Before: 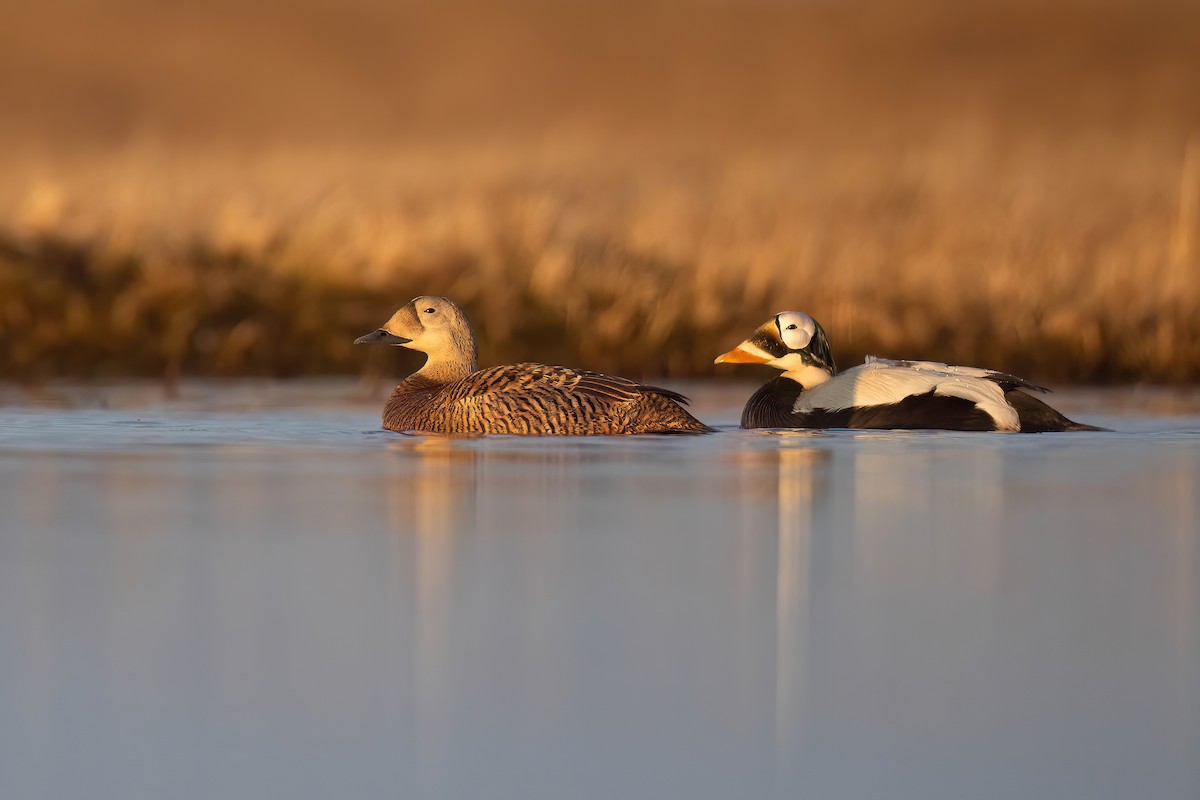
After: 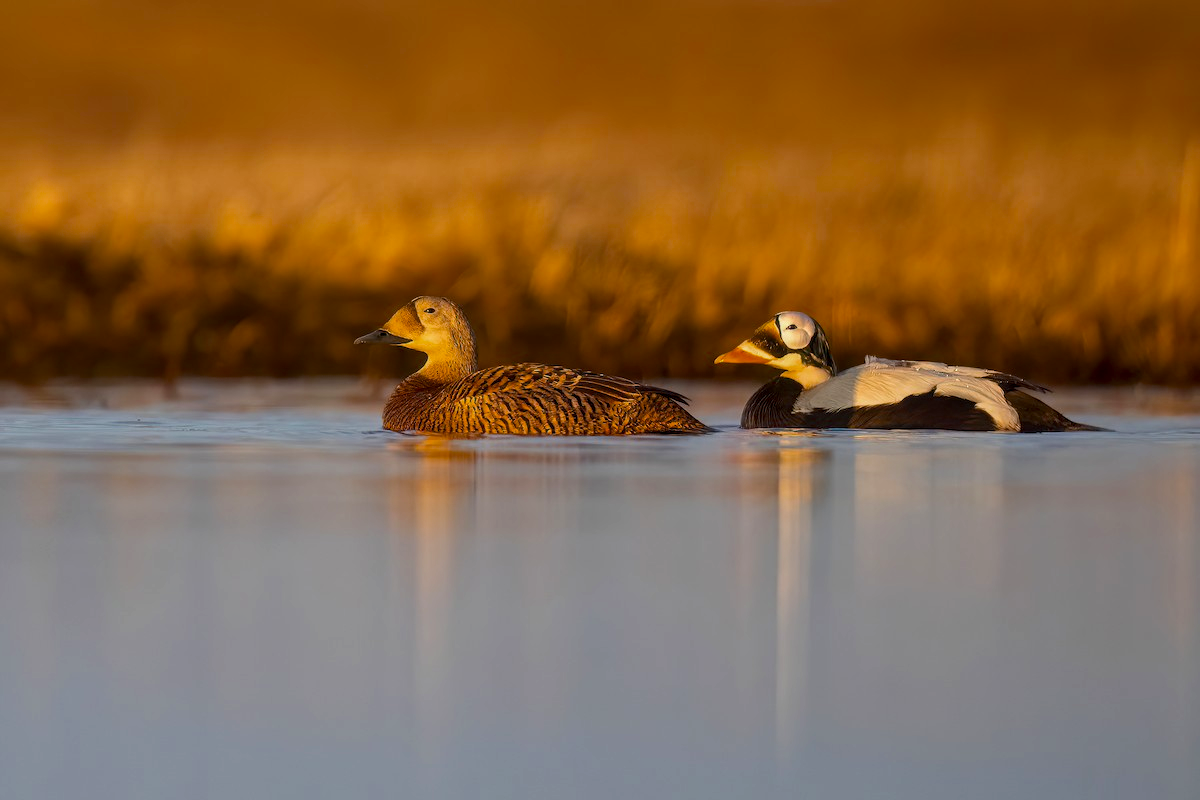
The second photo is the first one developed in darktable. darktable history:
contrast equalizer: y [[0.5, 0.5, 0.472, 0.5, 0.5, 0.5], [0.5 ×6], [0.5 ×6], [0 ×6], [0 ×6]]
local contrast: on, module defaults
color balance rgb: perceptual saturation grading › global saturation 18.208%, global vibrance 7.245%, saturation formula JzAzBz (2021)
levels: white 99.96%
